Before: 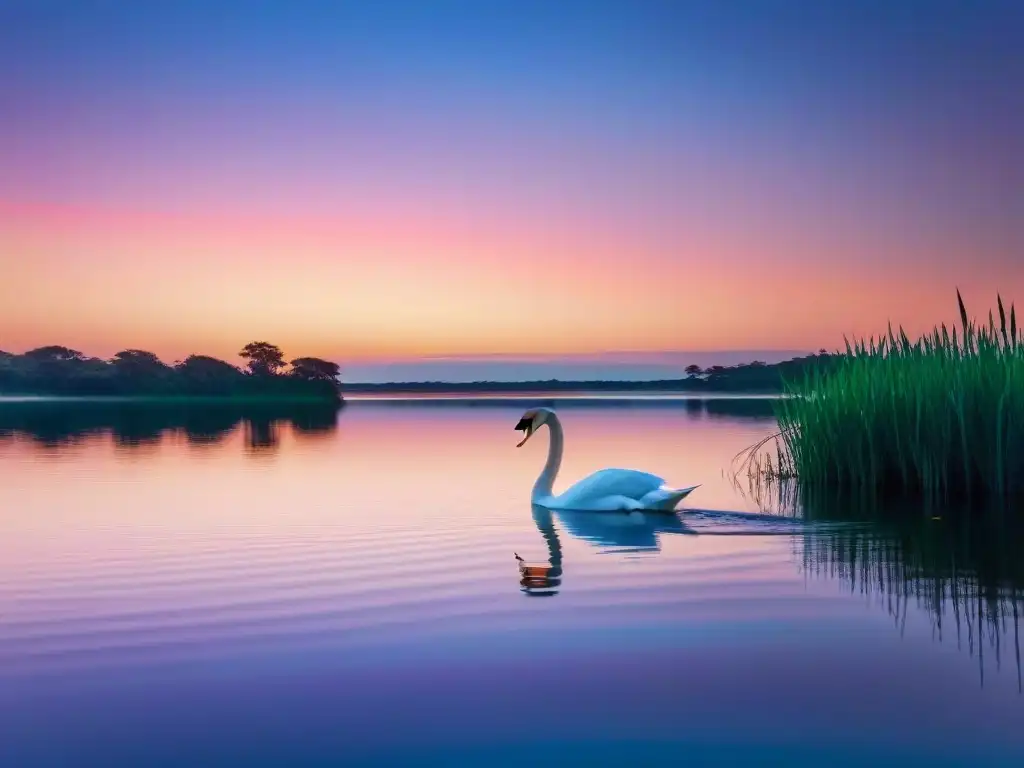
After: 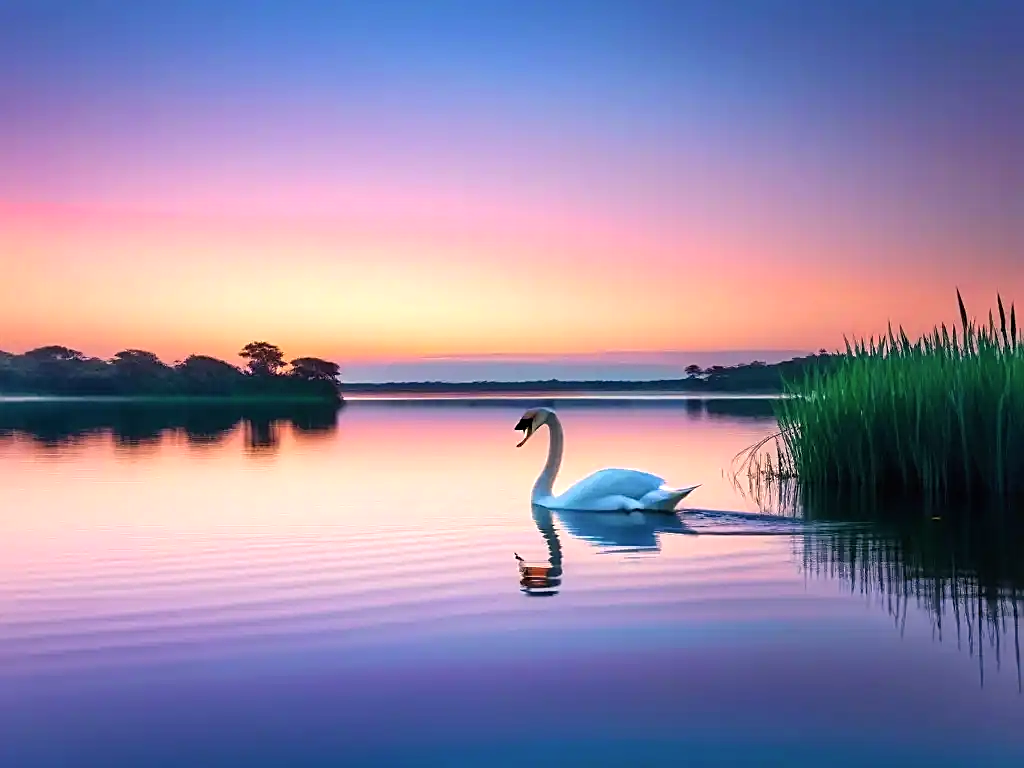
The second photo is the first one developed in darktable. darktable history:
color correction: highlights a* 3.85, highlights b* 5.12
sharpen: on, module defaults
tone equalizer: -8 EV -0.405 EV, -7 EV -0.425 EV, -6 EV -0.358 EV, -5 EV -0.24 EV, -3 EV 0.255 EV, -2 EV 0.329 EV, -1 EV 0.39 EV, +0 EV 0.443 EV
